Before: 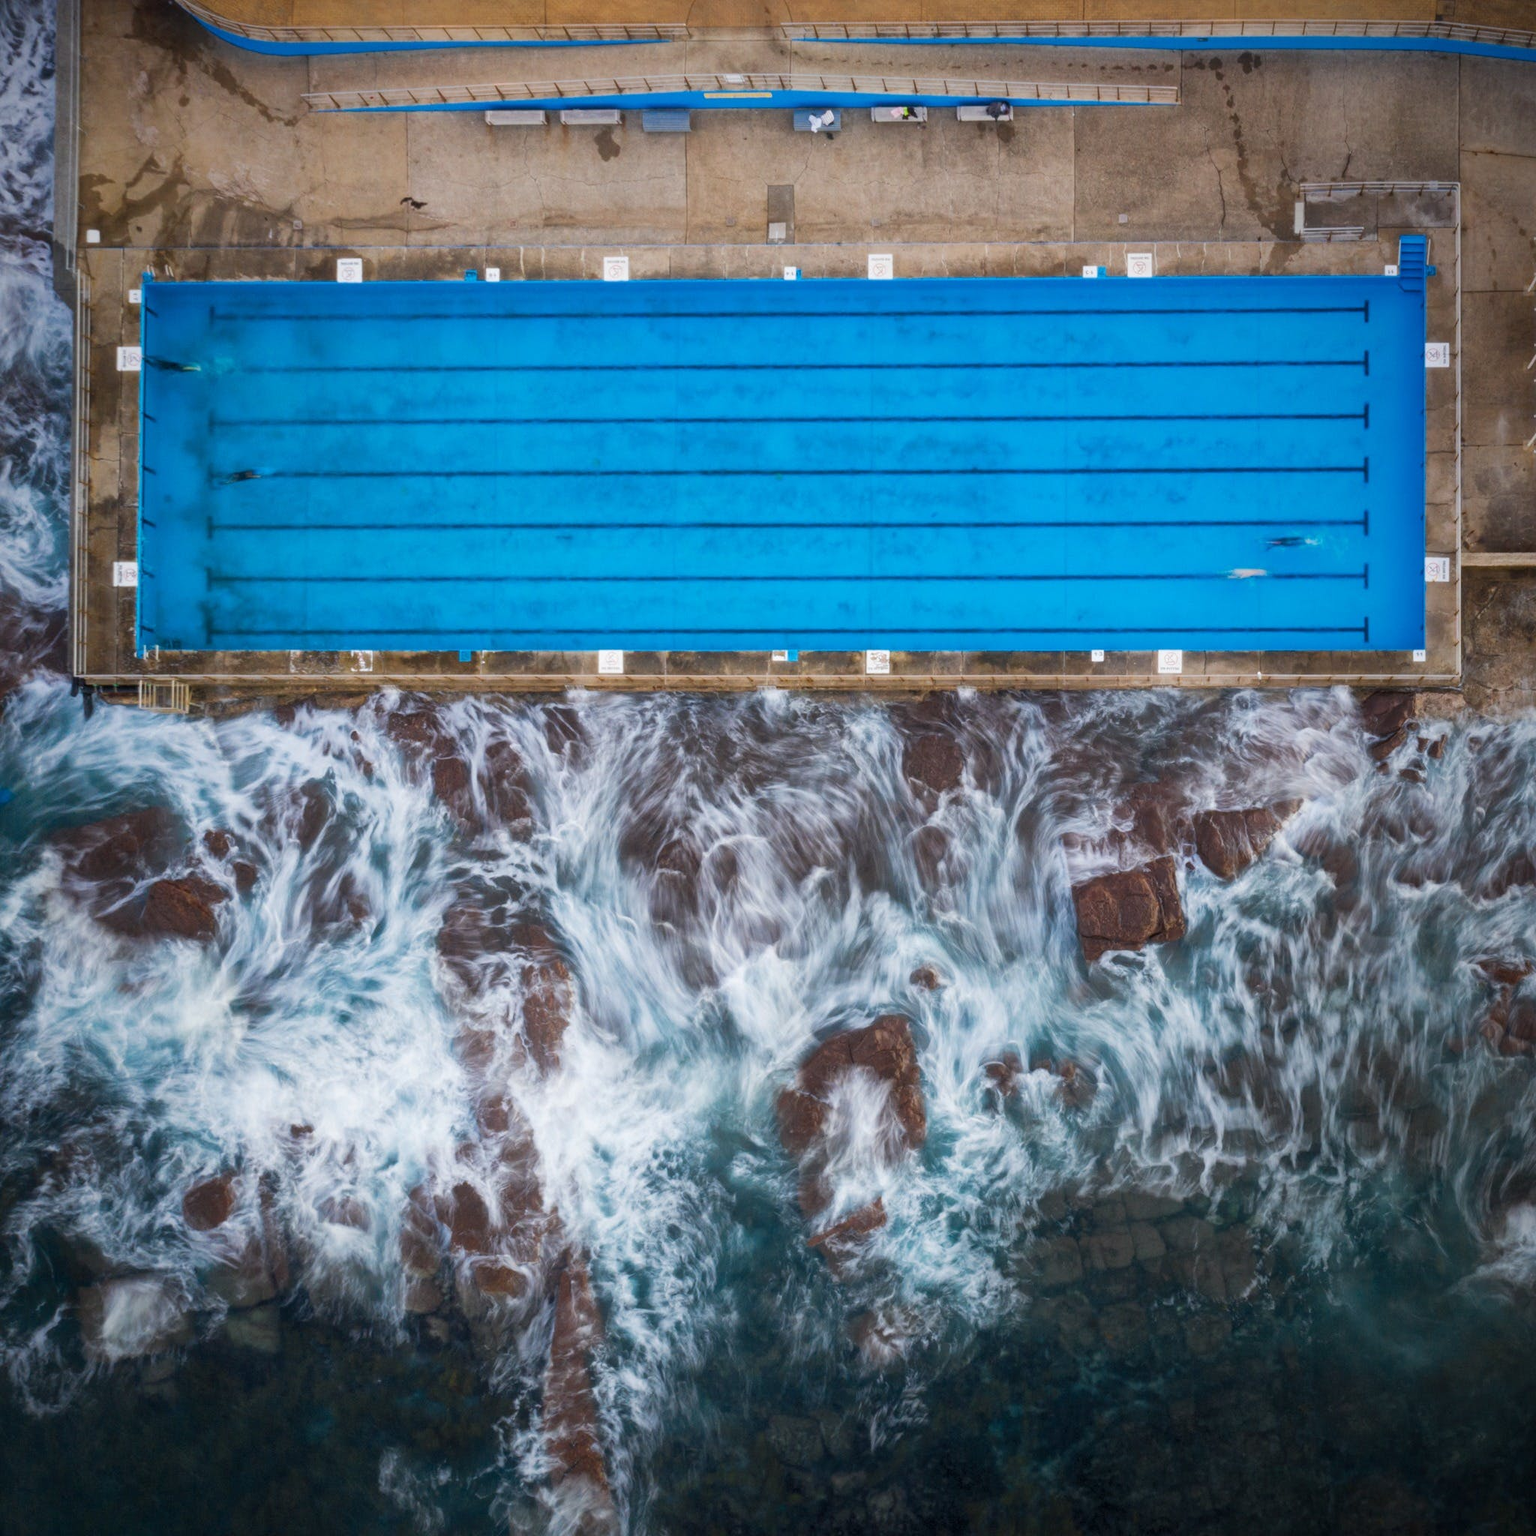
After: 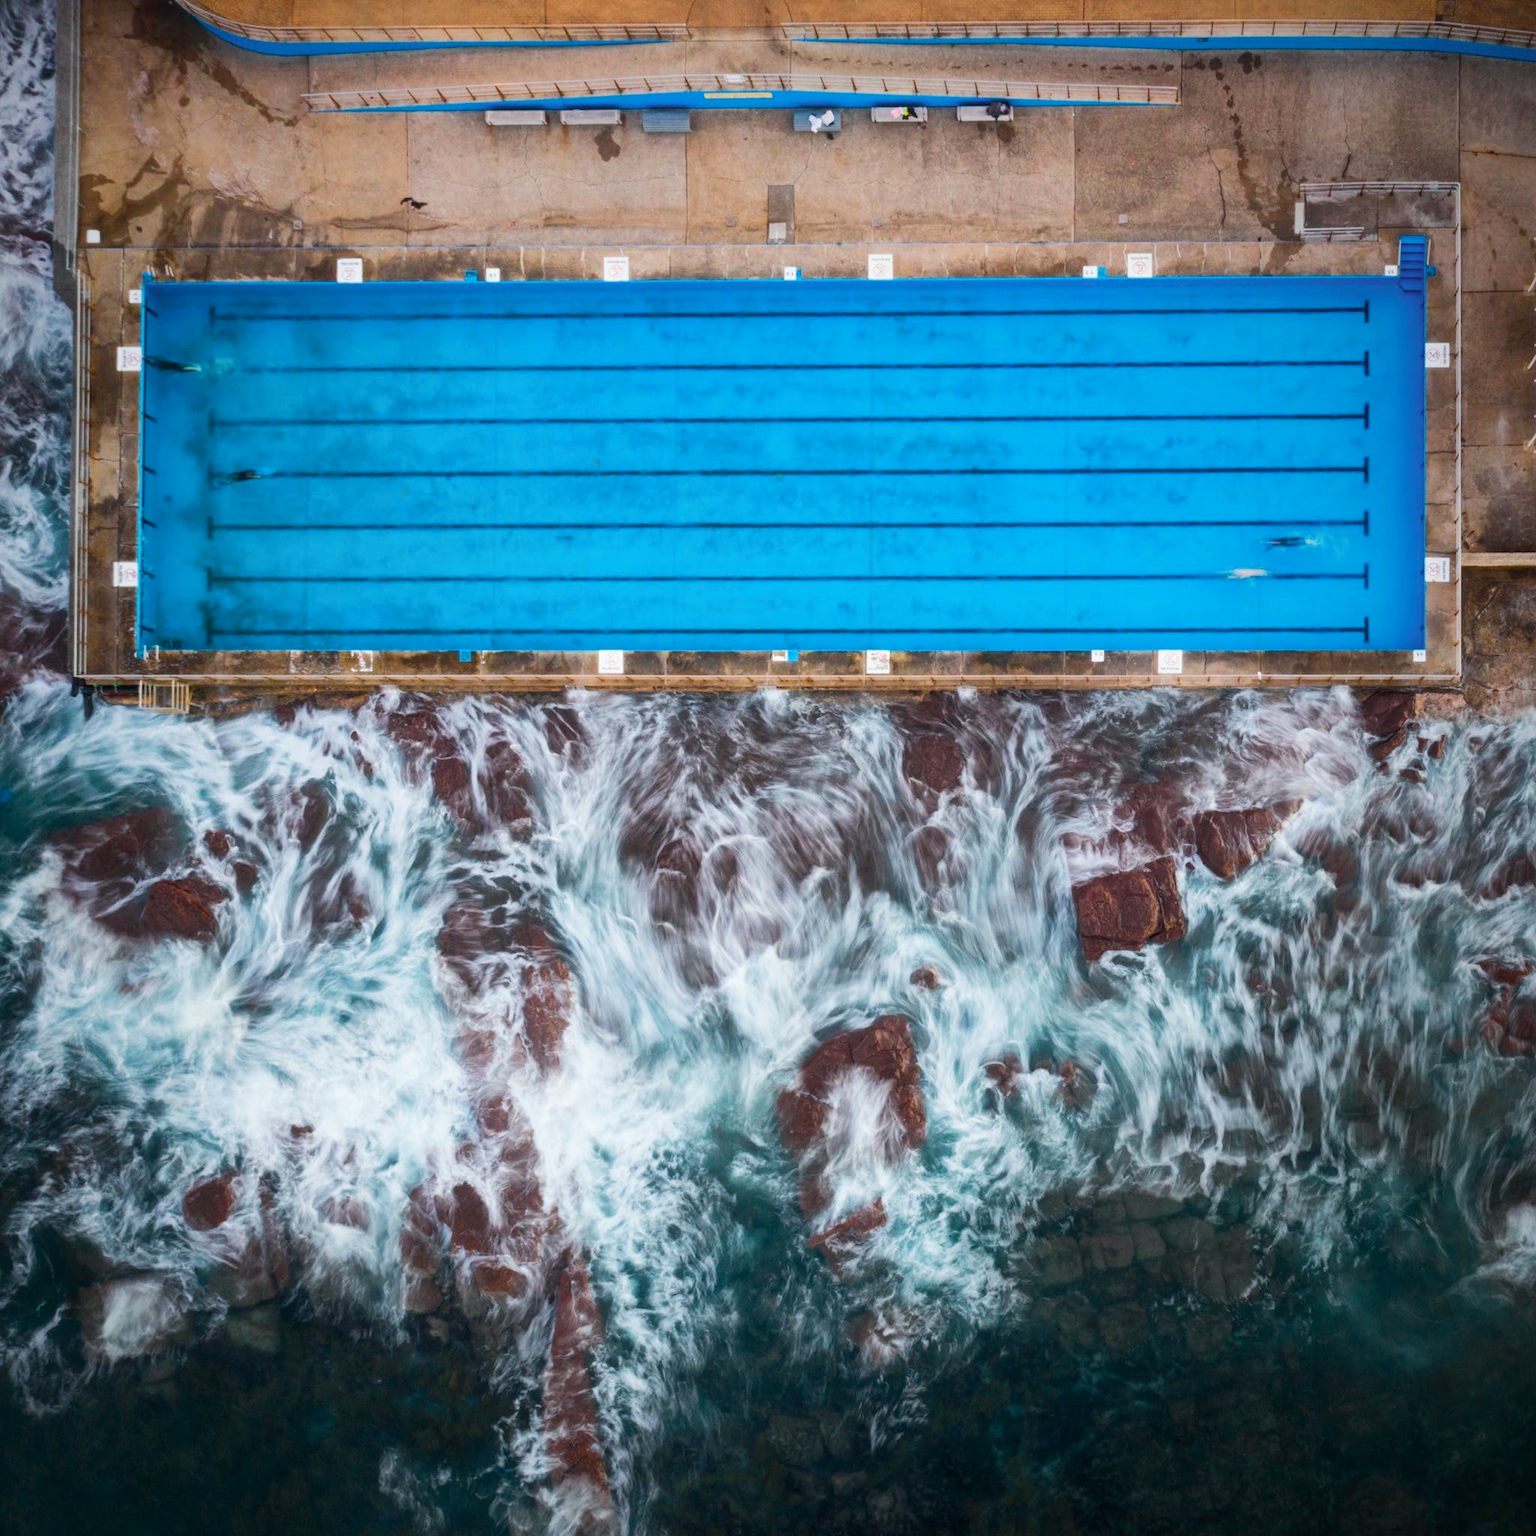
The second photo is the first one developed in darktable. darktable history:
tone curve: curves: ch0 [(0, 0.01) (0.037, 0.032) (0.131, 0.108) (0.275, 0.258) (0.483, 0.512) (0.61, 0.661) (0.696, 0.742) (0.792, 0.834) (0.911, 0.936) (0.997, 0.995)]; ch1 [(0, 0) (0.308, 0.29) (0.425, 0.411) (0.503, 0.502) (0.529, 0.543) (0.683, 0.706) (0.746, 0.77) (1, 1)]; ch2 [(0, 0) (0.225, 0.214) (0.334, 0.339) (0.401, 0.415) (0.485, 0.487) (0.502, 0.502) (0.525, 0.523) (0.545, 0.552) (0.587, 0.61) (0.636, 0.654) (0.711, 0.729) (0.845, 0.855) (0.998, 0.977)], color space Lab, independent channels, preserve colors none
tone equalizer: on, module defaults
